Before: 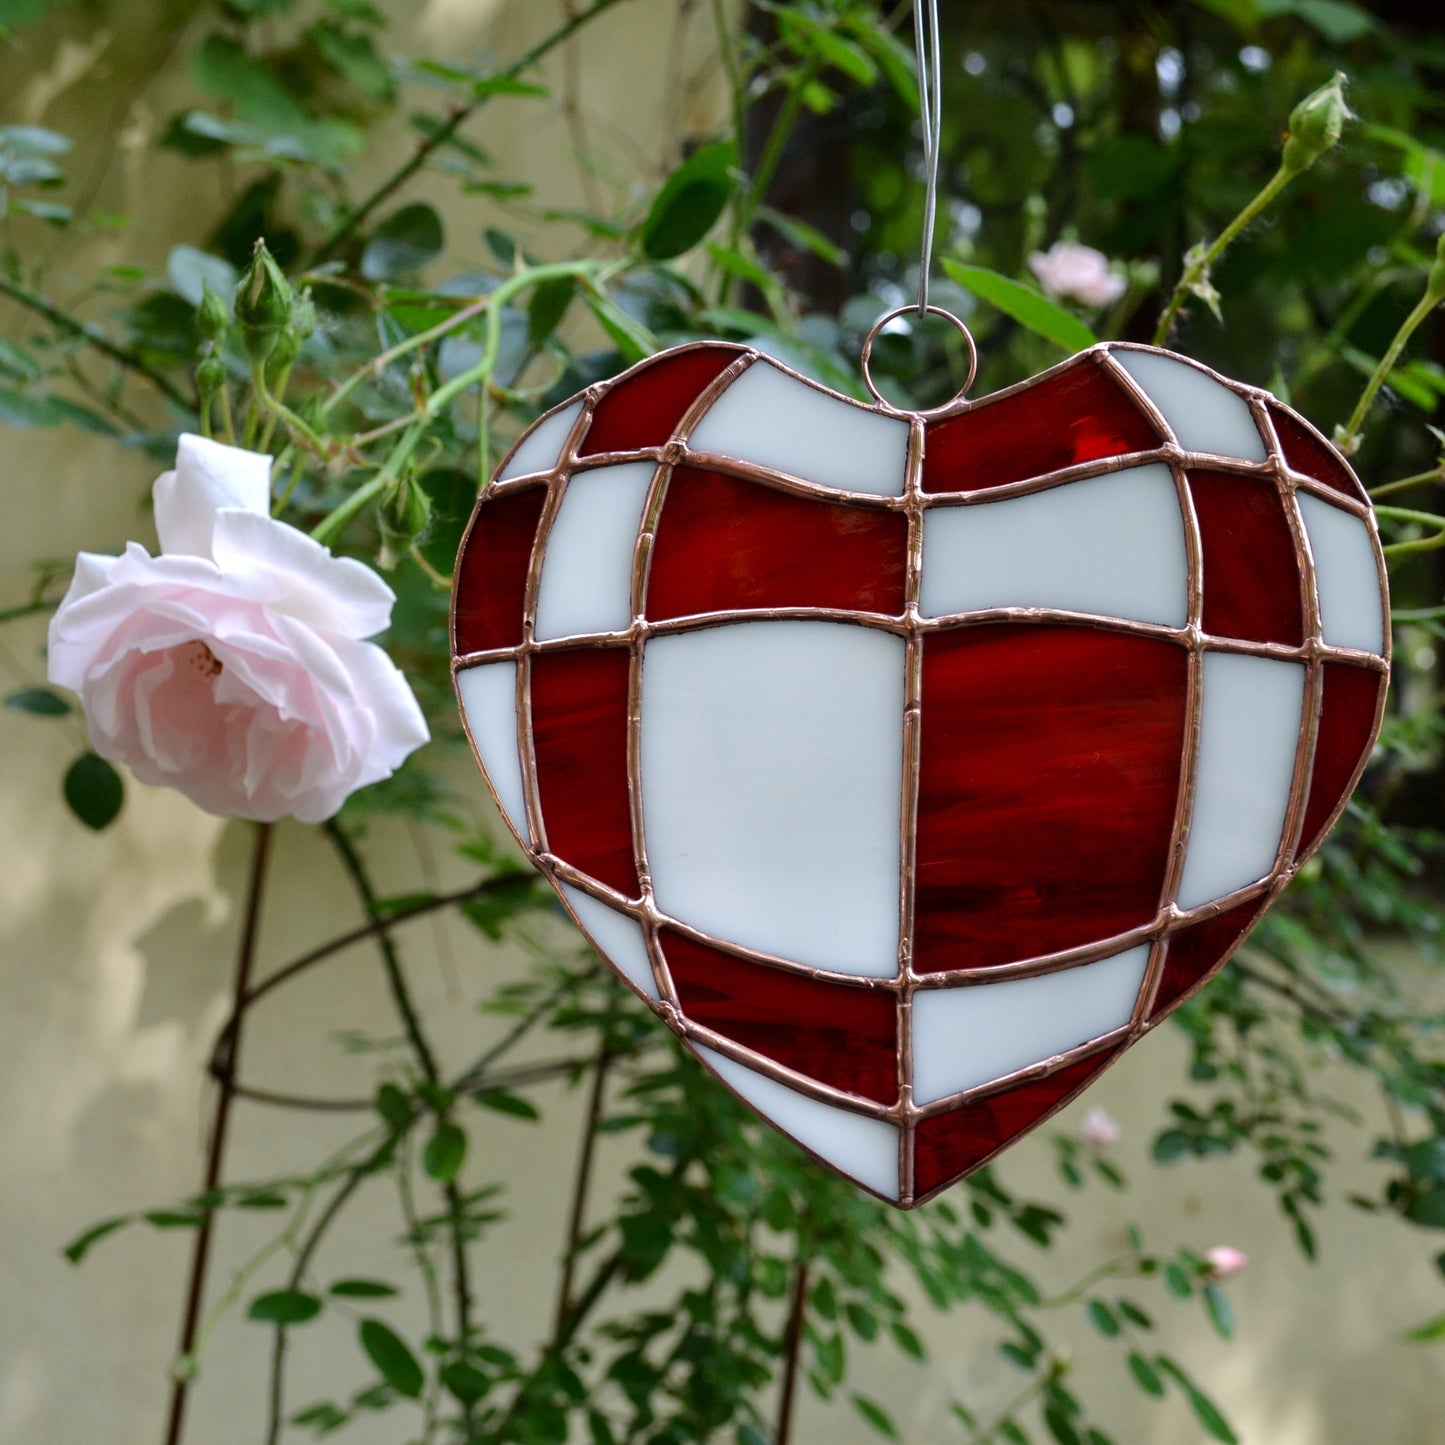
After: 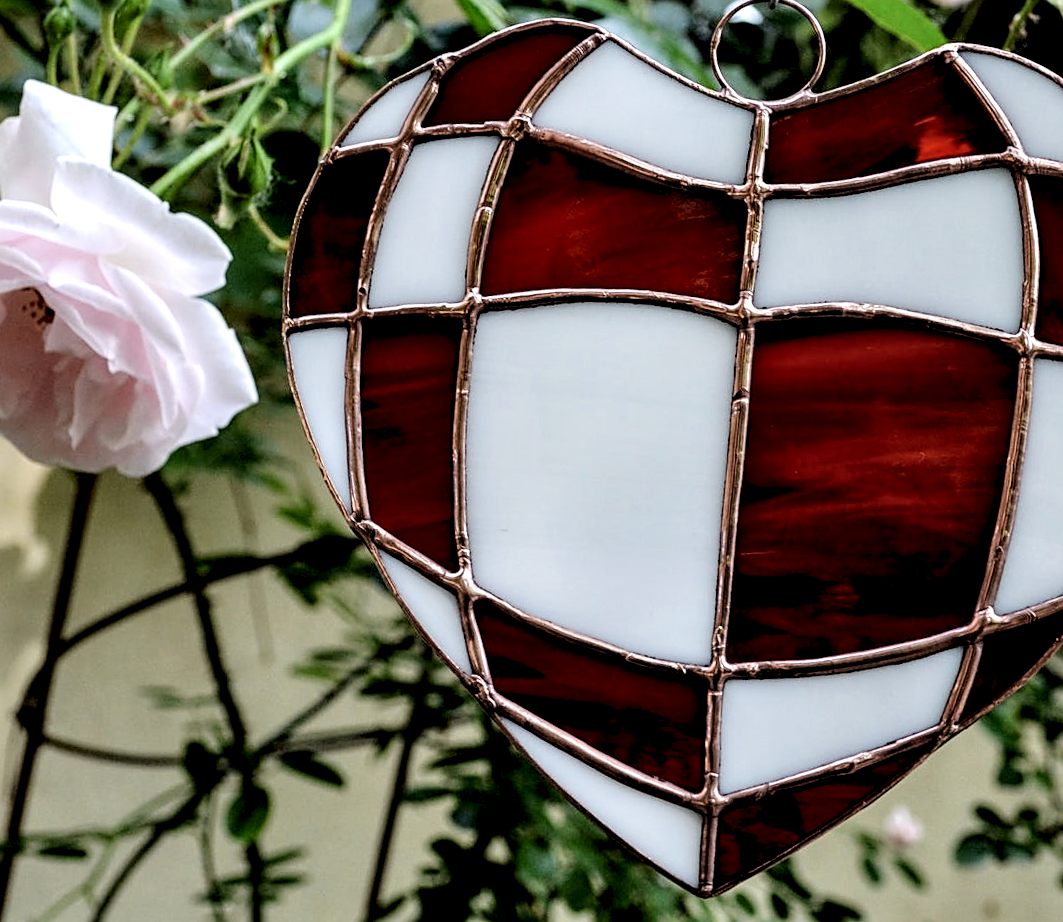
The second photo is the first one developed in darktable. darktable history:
shadows and highlights: radius 264.75, soften with gaussian
crop and rotate: angle -3.37°, left 9.79%, top 20.73%, right 12.42%, bottom 11.82%
filmic rgb: black relative exposure -5 EV, hardness 2.88, contrast 1.2
sharpen: on, module defaults
local contrast: highlights 80%, shadows 57%, detail 175%, midtone range 0.602
